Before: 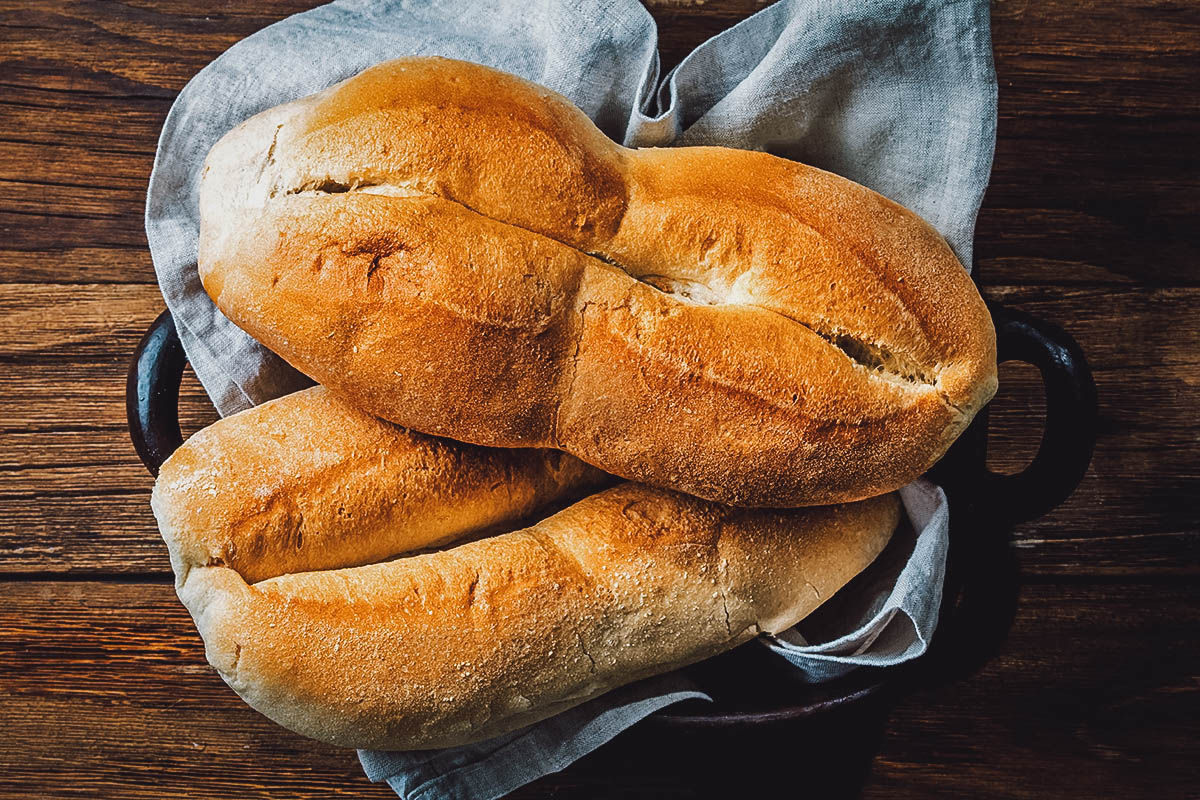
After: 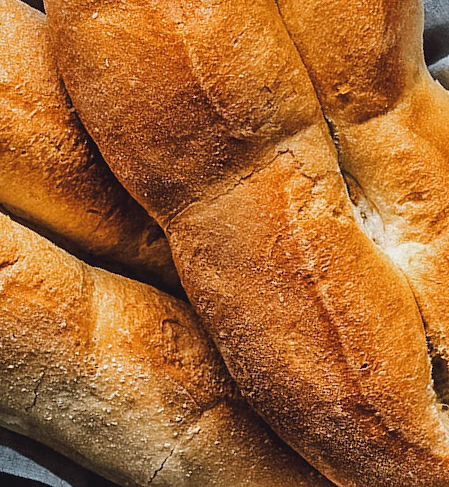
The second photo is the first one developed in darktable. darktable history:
crop and rotate: angle -46.18°, top 16.744%, right 1.001%, bottom 11.713%
